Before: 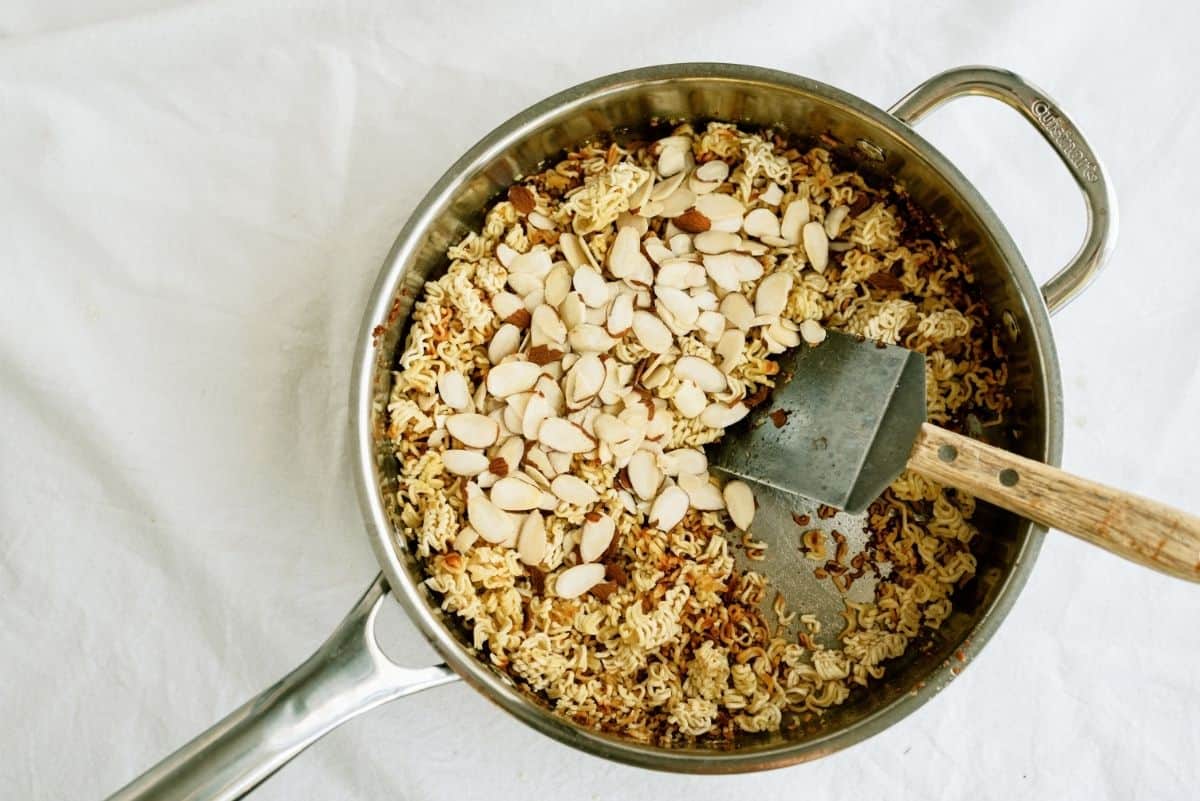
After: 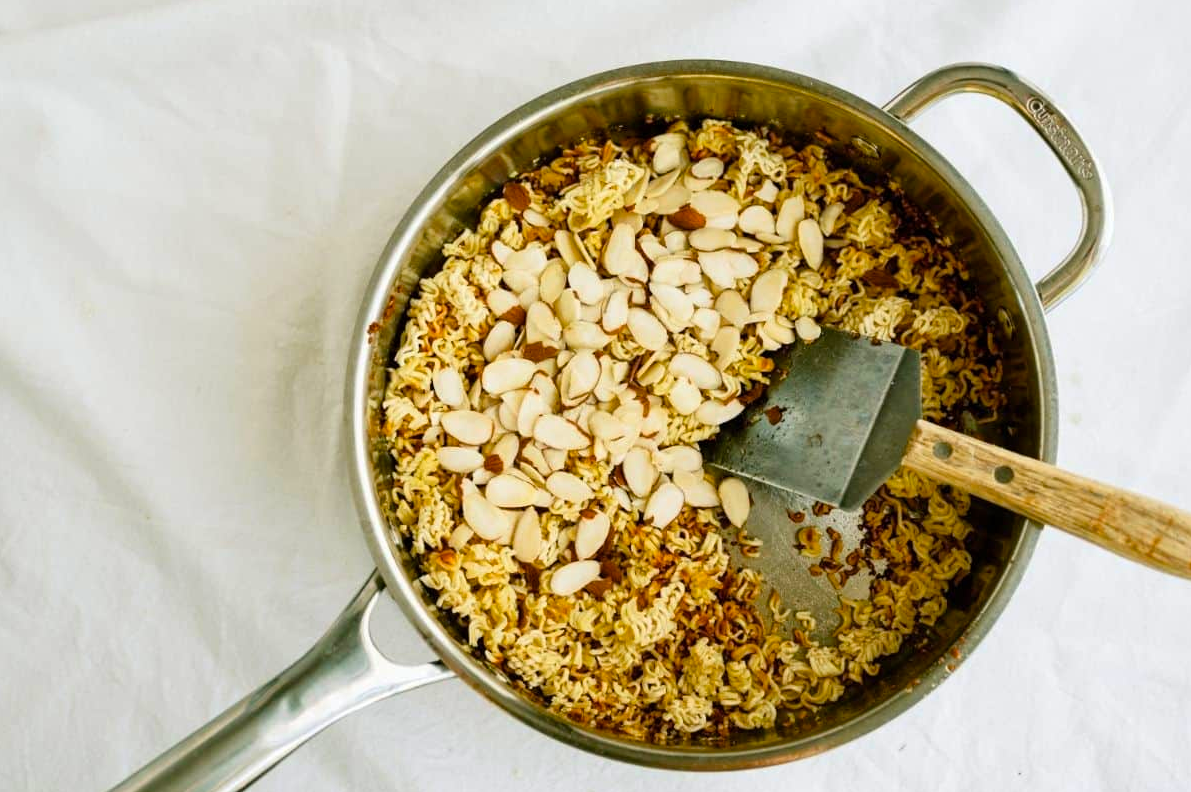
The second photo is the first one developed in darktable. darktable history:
crop: left 0.495%, top 0.479%, right 0.206%, bottom 0.627%
color balance rgb: perceptual saturation grading › global saturation 16.496%, global vibrance 24.977%
